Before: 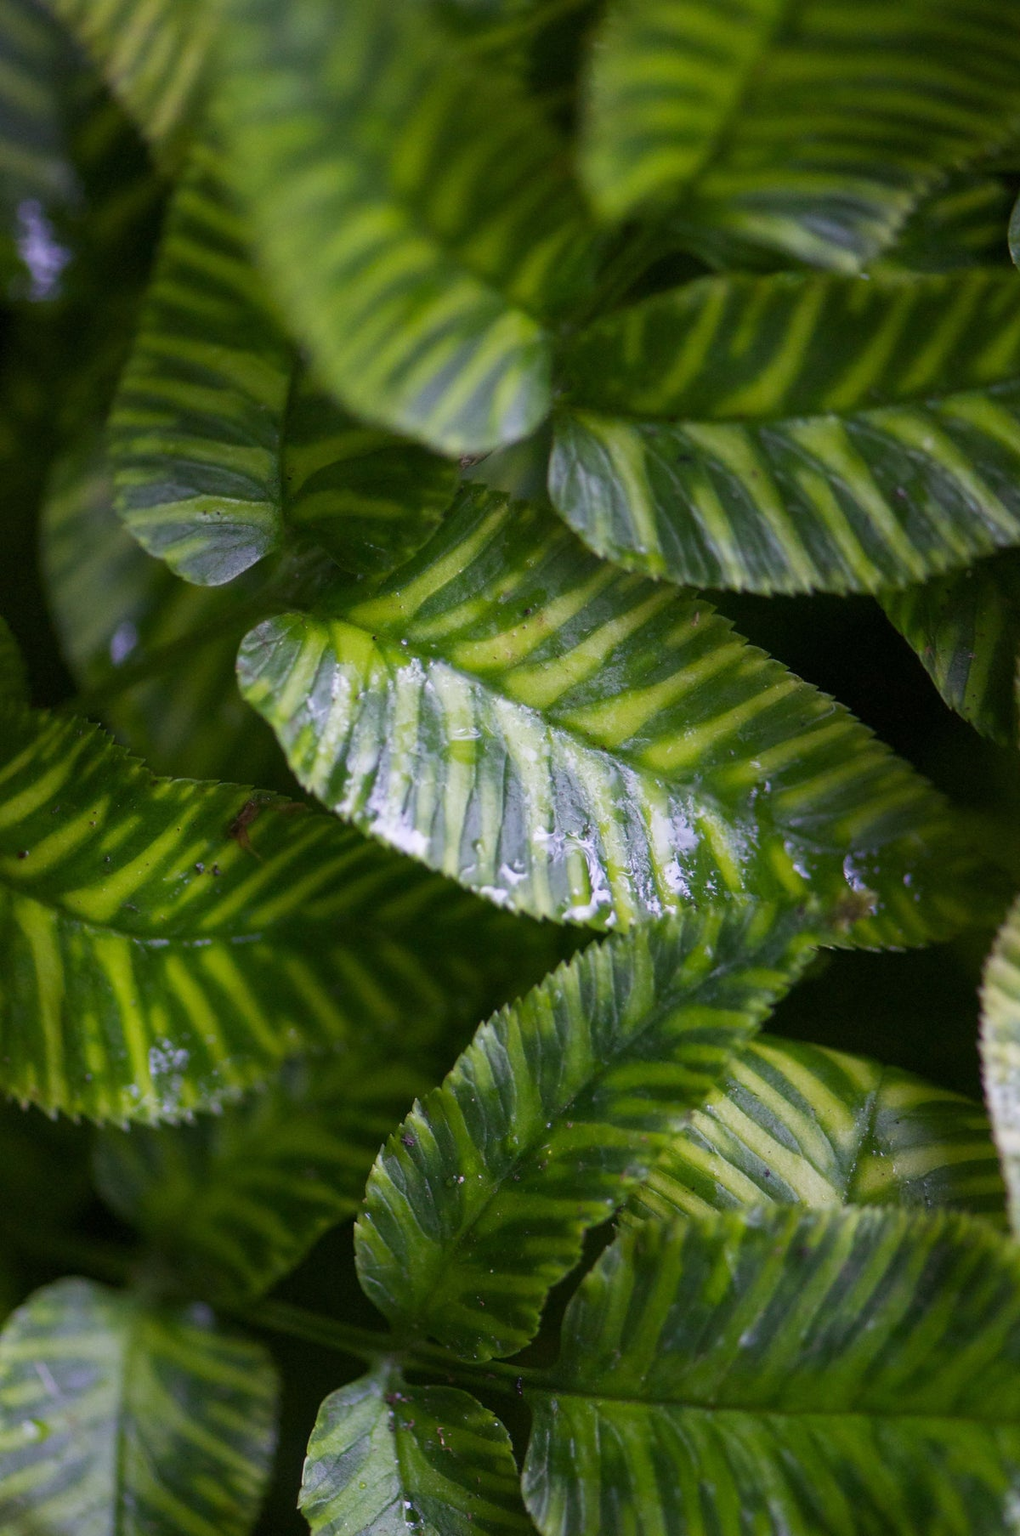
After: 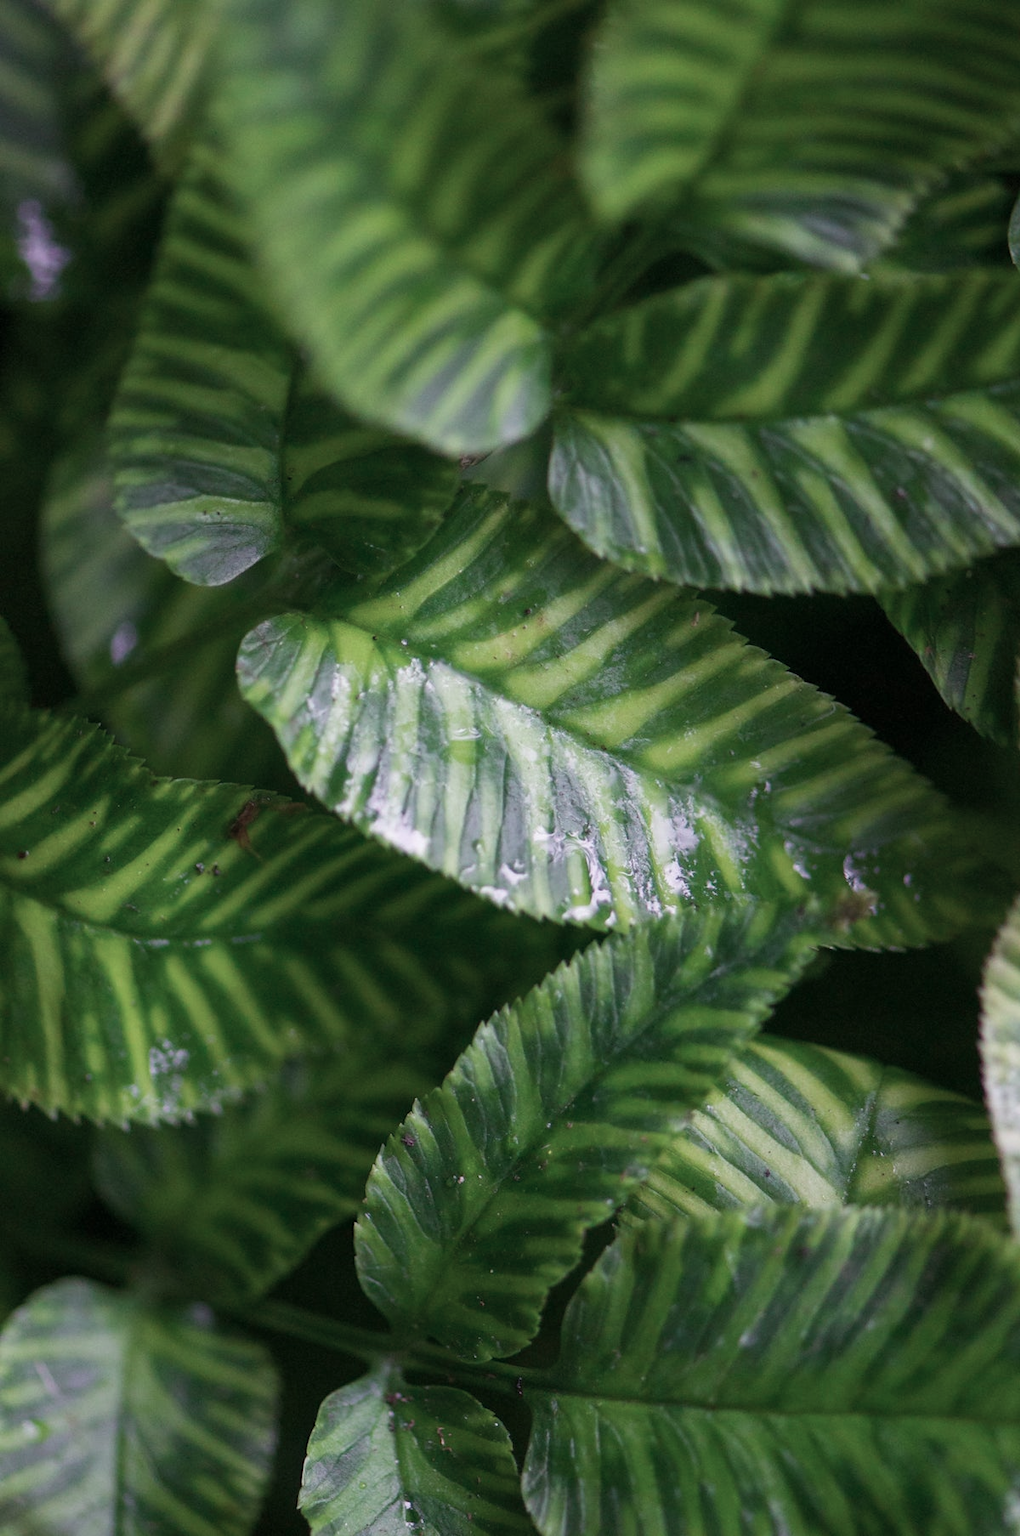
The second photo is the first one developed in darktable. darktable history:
color contrast: blue-yellow contrast 0.62
exposure: exposure -0.021 EV, compensate highlight preservation false
